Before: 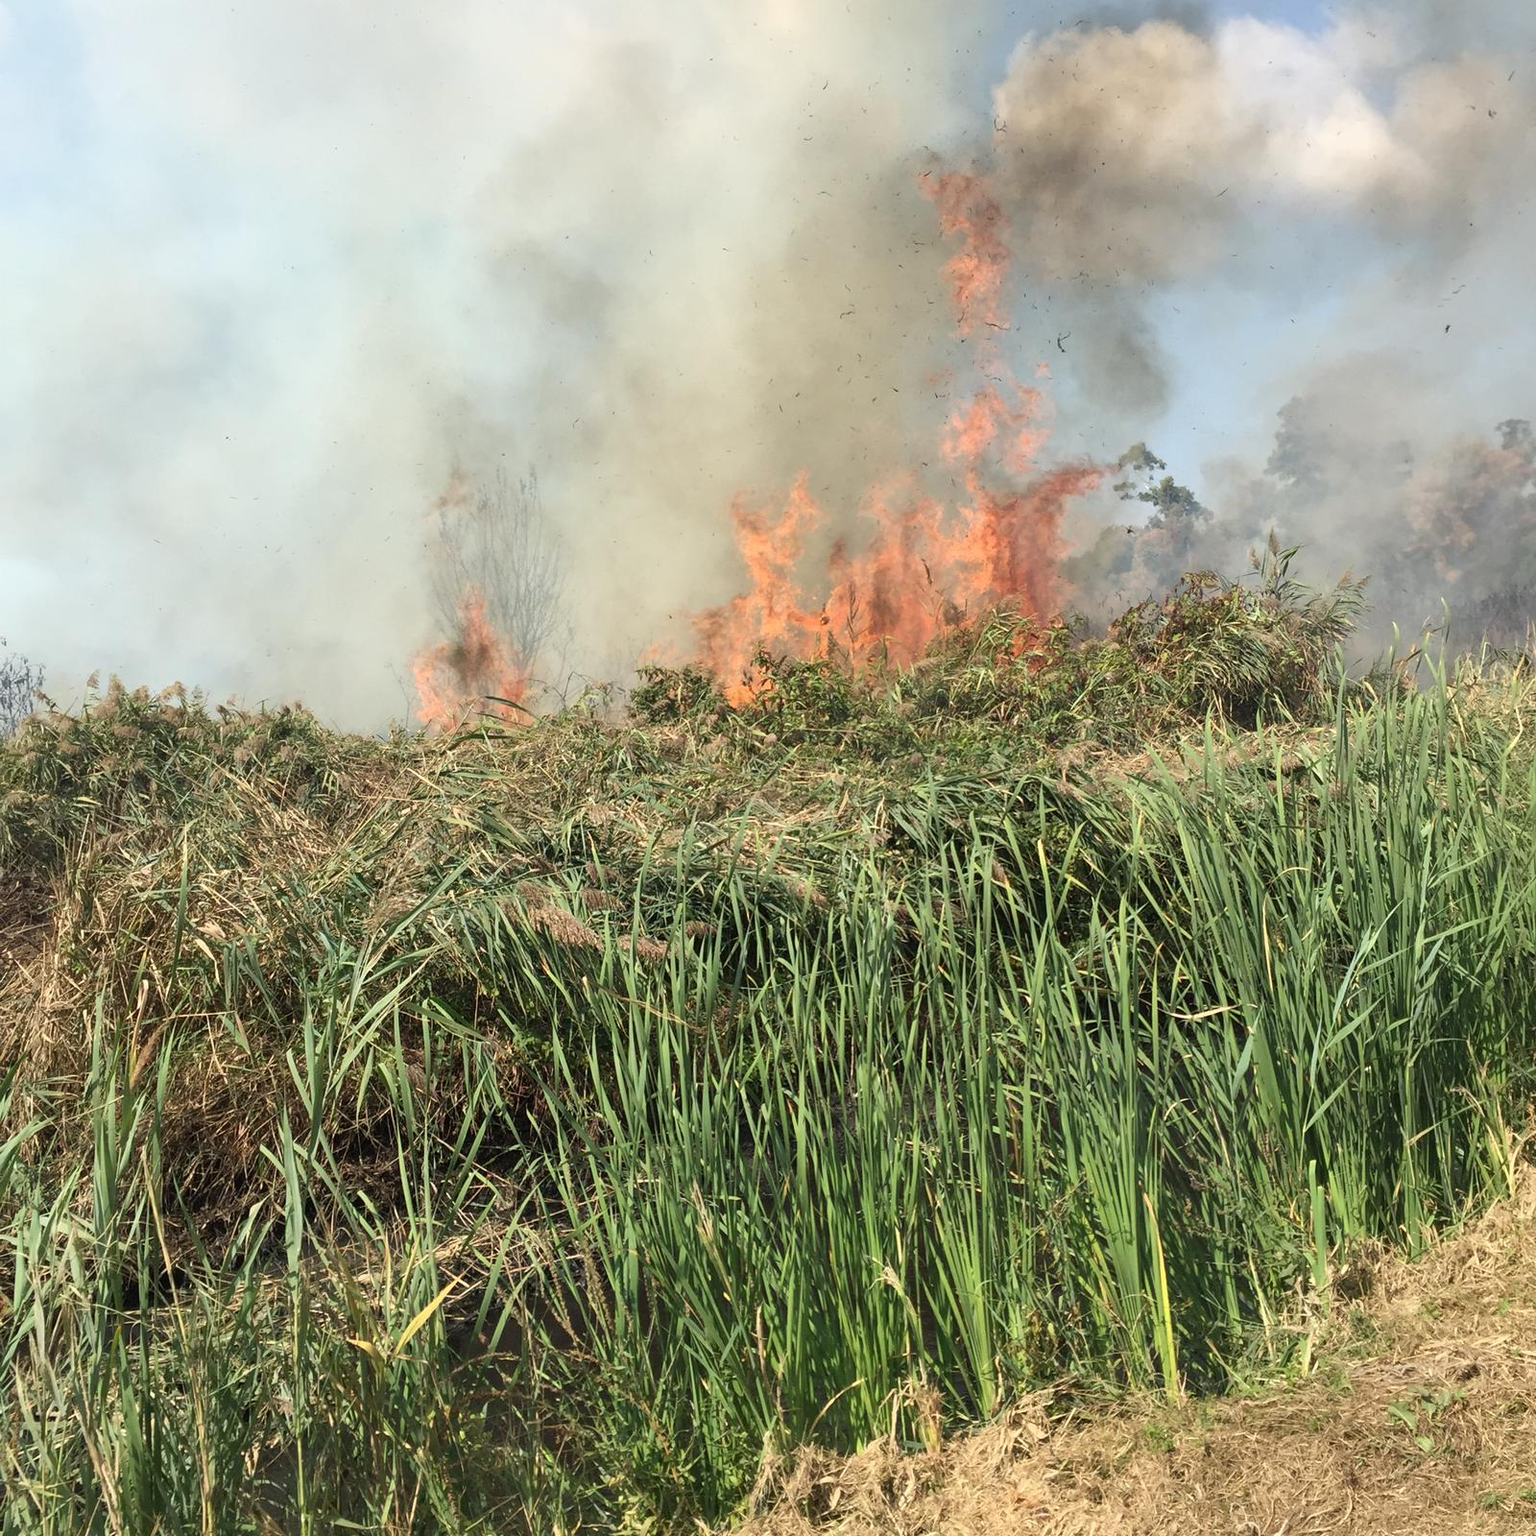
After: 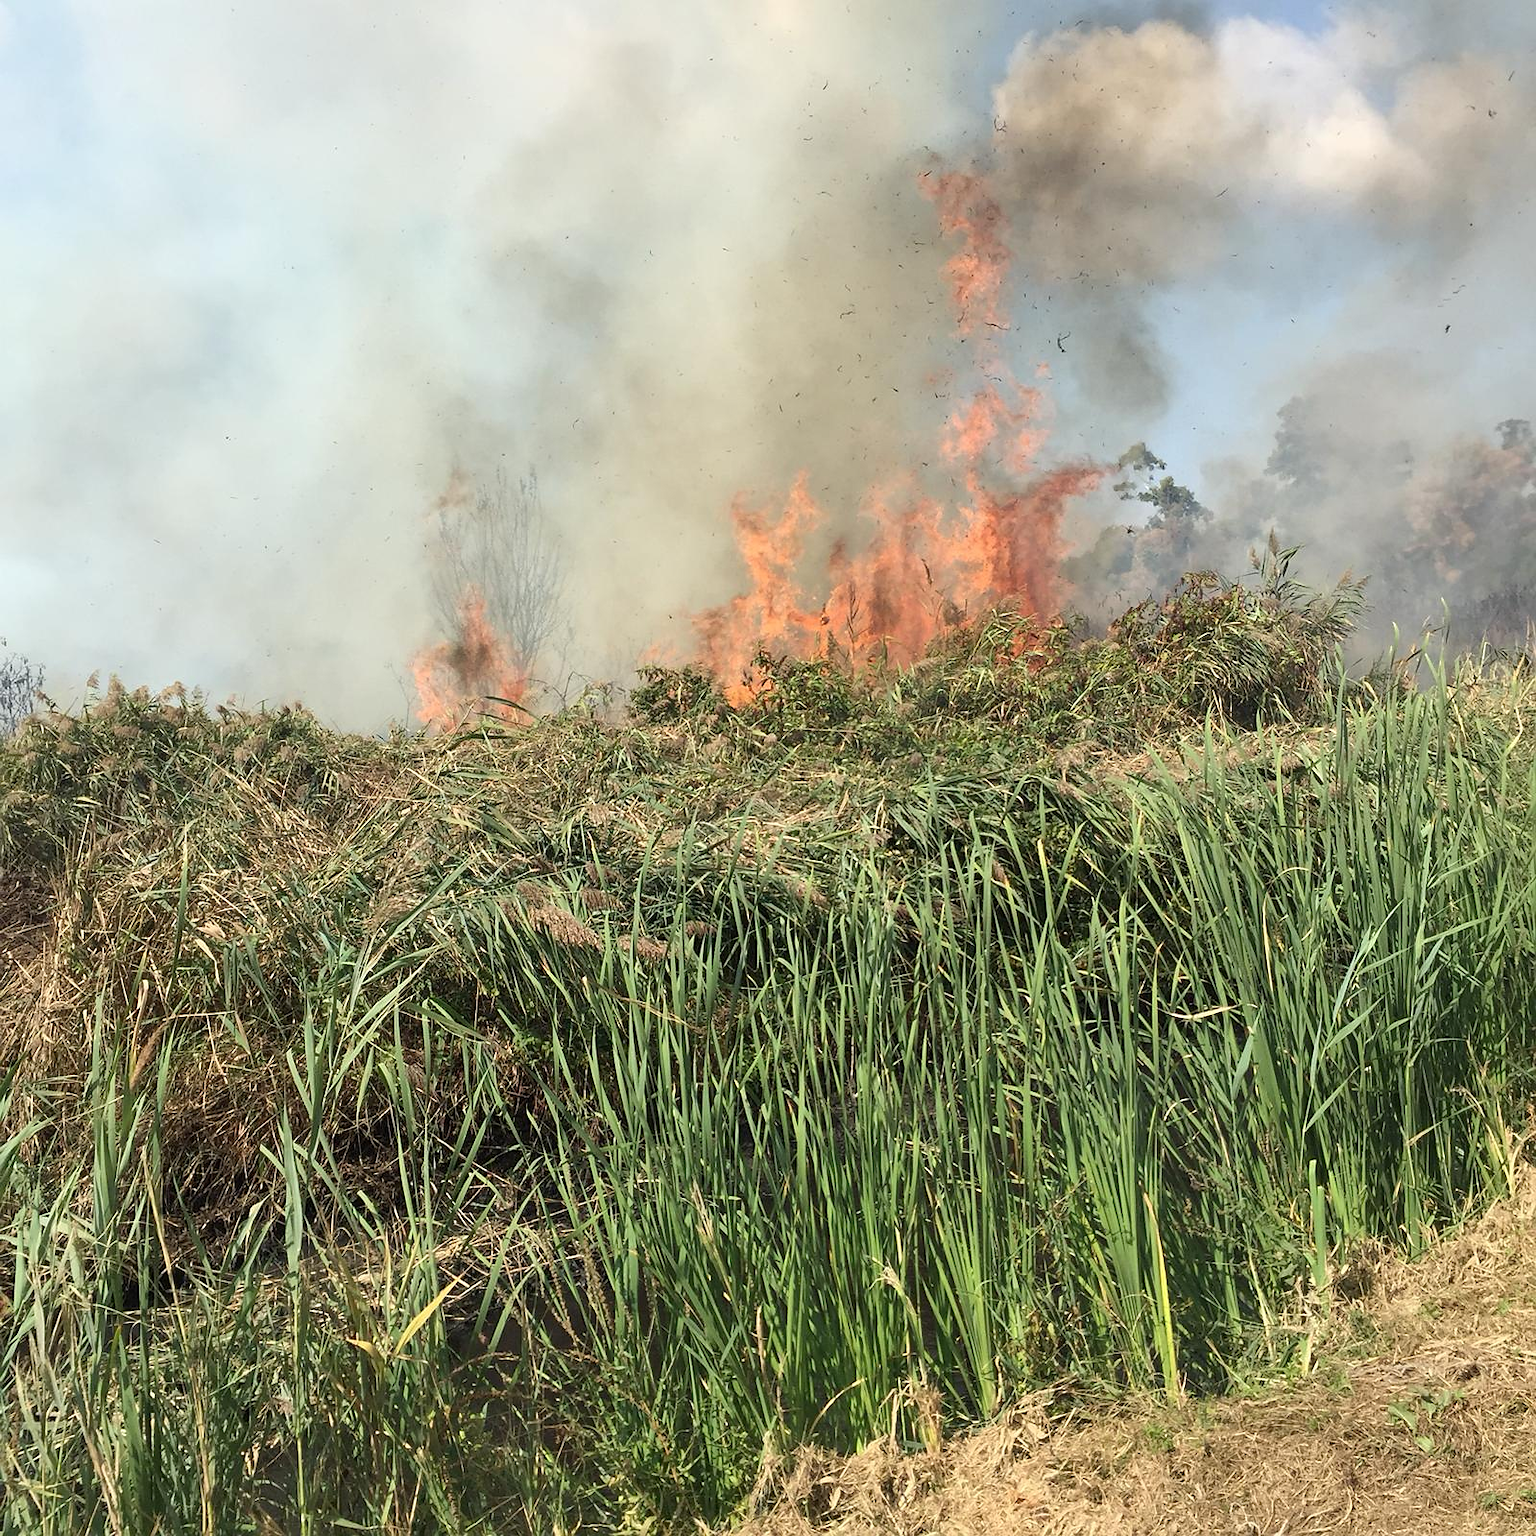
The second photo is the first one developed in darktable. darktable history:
sharpen: radius 1.05, threshold 0.865
tone equalizer: -8 EV -0.544 EV
